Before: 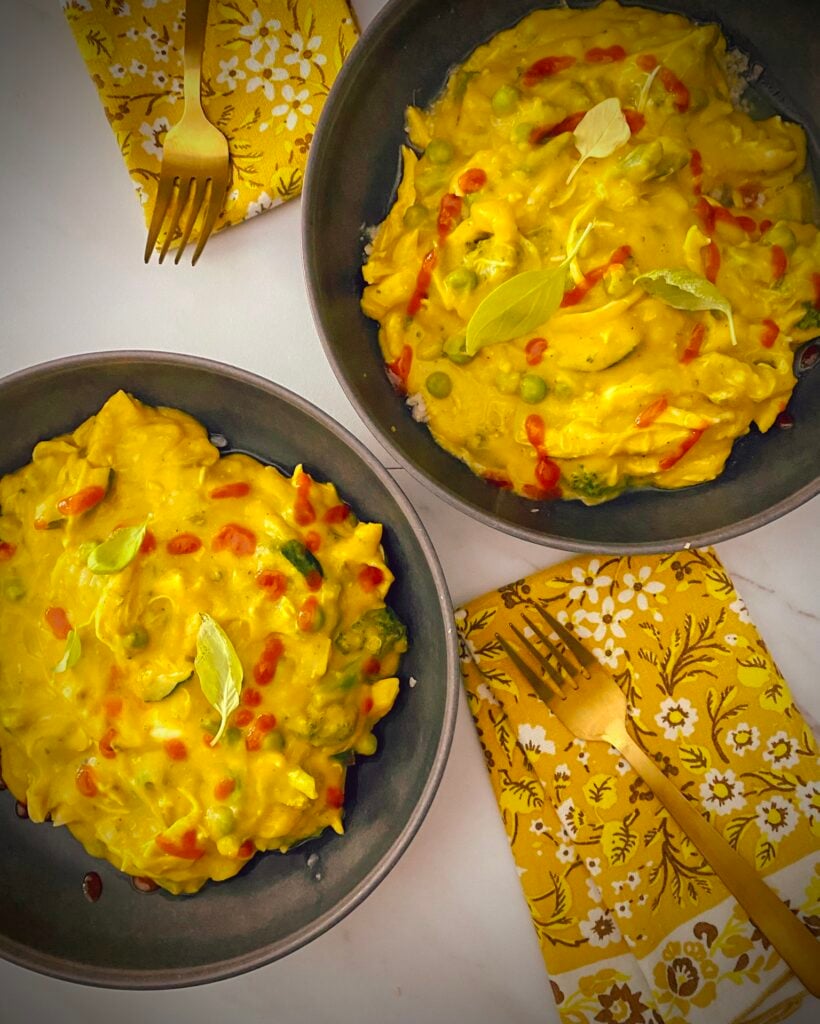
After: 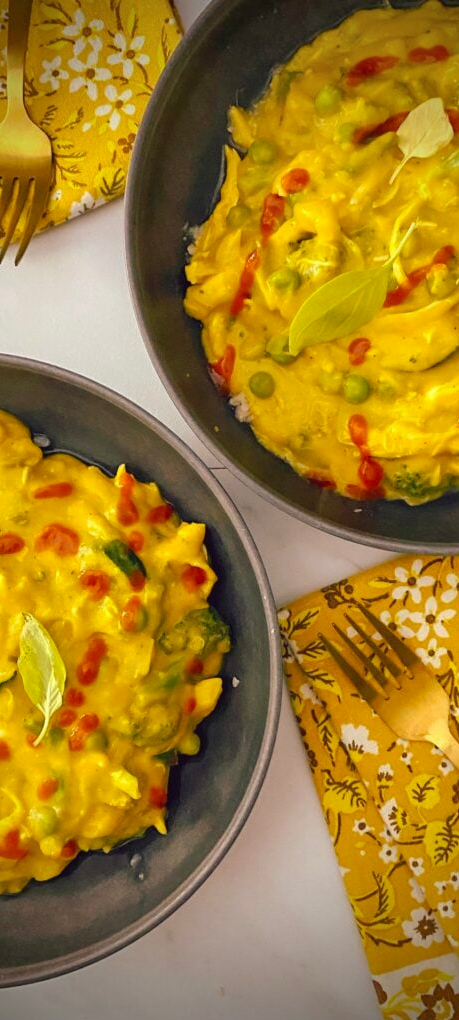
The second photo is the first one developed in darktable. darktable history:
shadows and highlights: highlights color adjustment 0%, low approximation 0.01, soften with gaussian
crop: left 21.674%, right 22.086%
